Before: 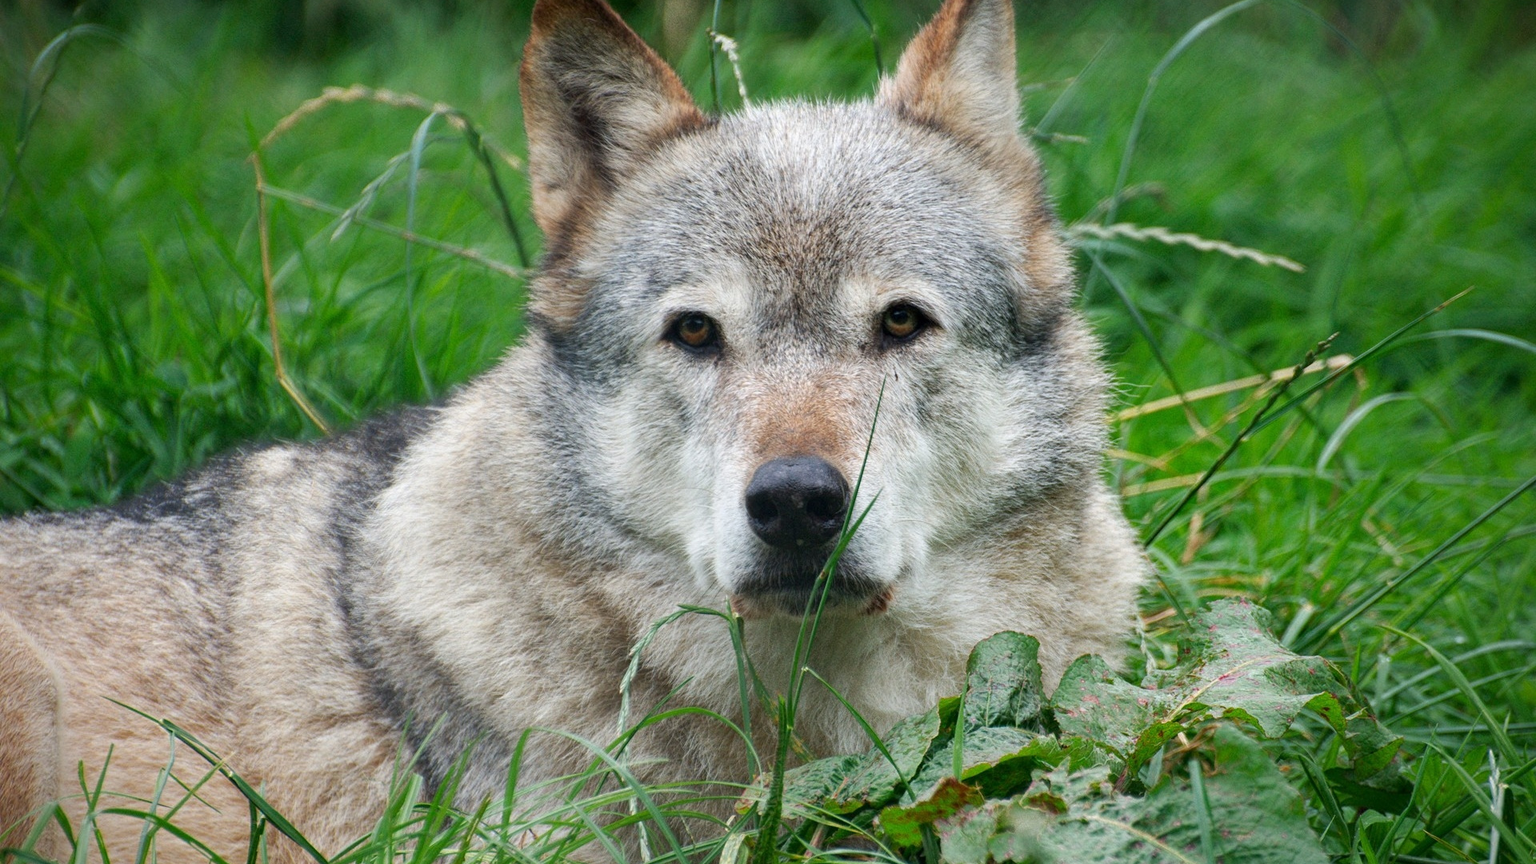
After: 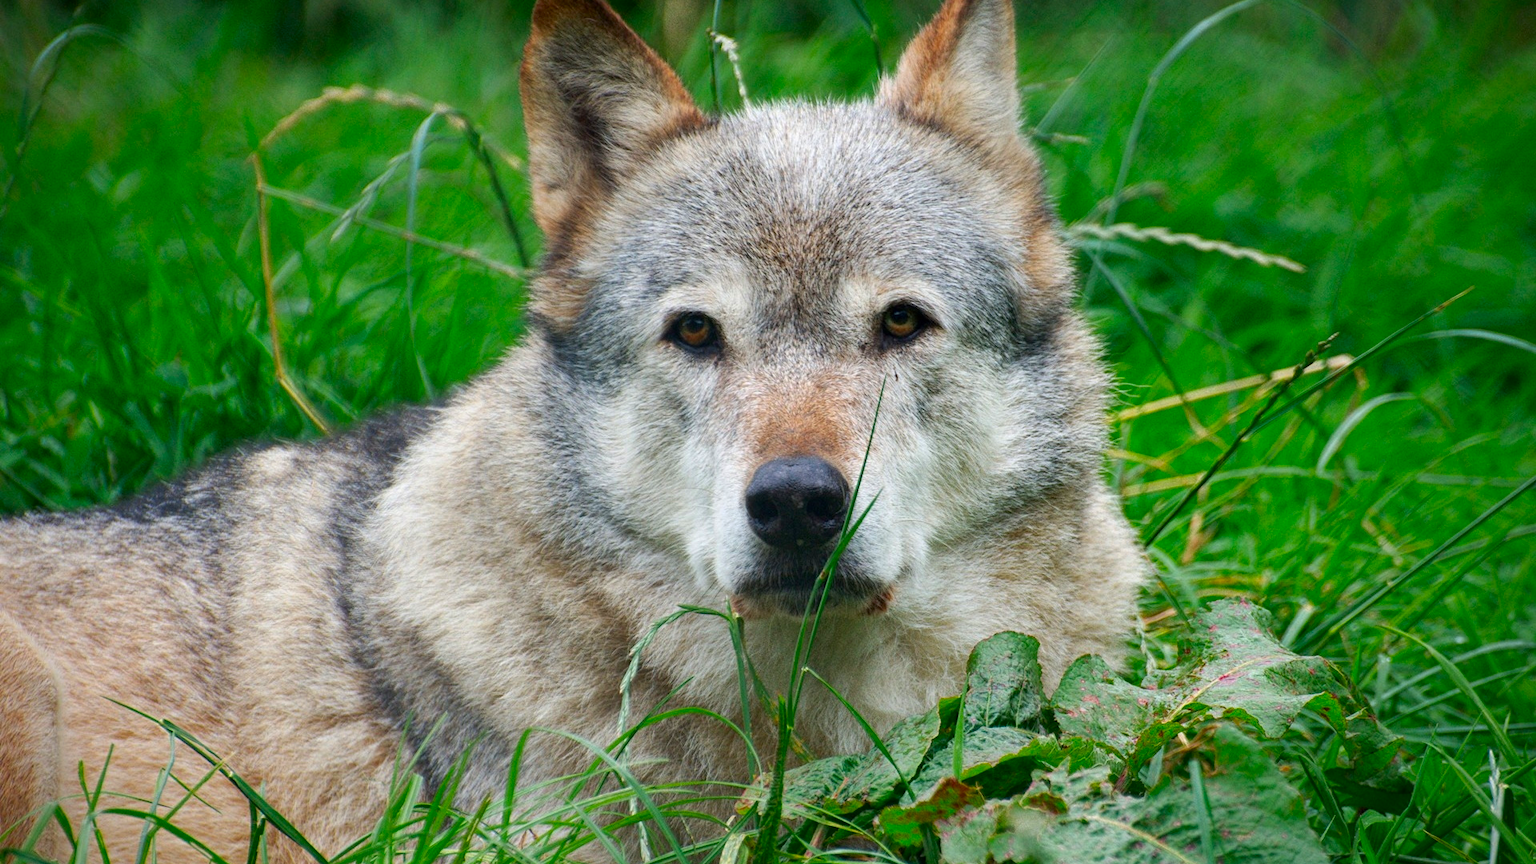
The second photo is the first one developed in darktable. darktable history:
contrast brightness saturation: brightness -0.019, saturation 0.355
